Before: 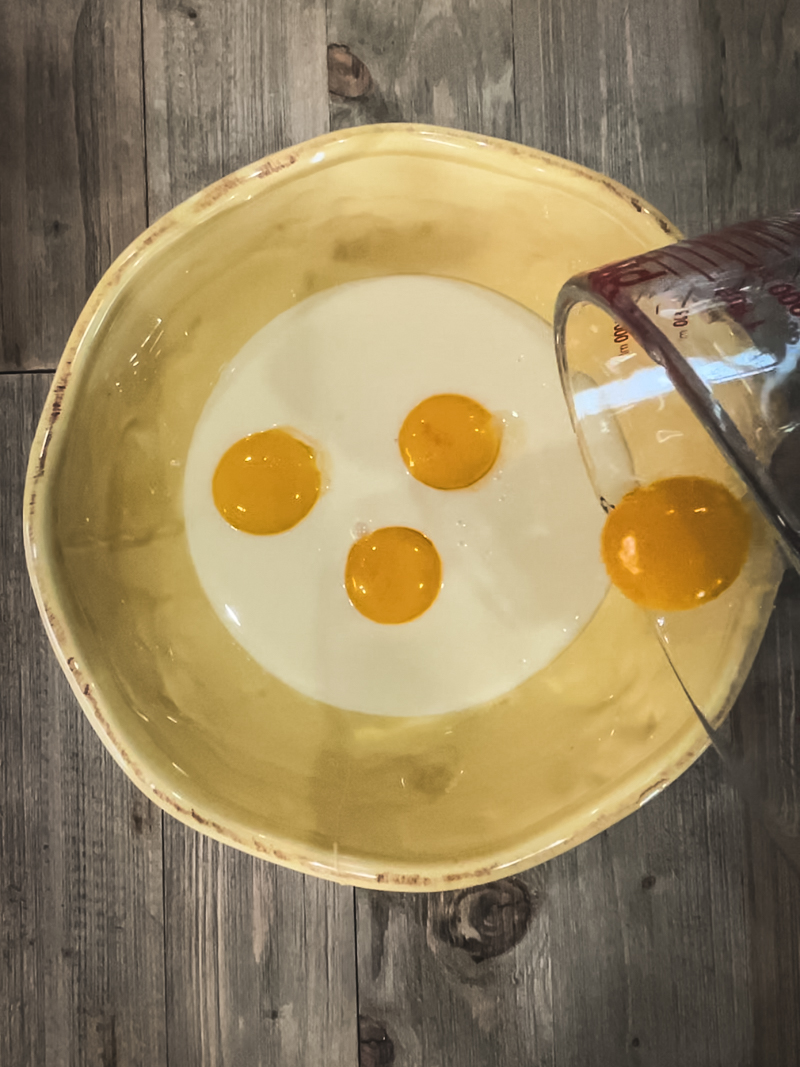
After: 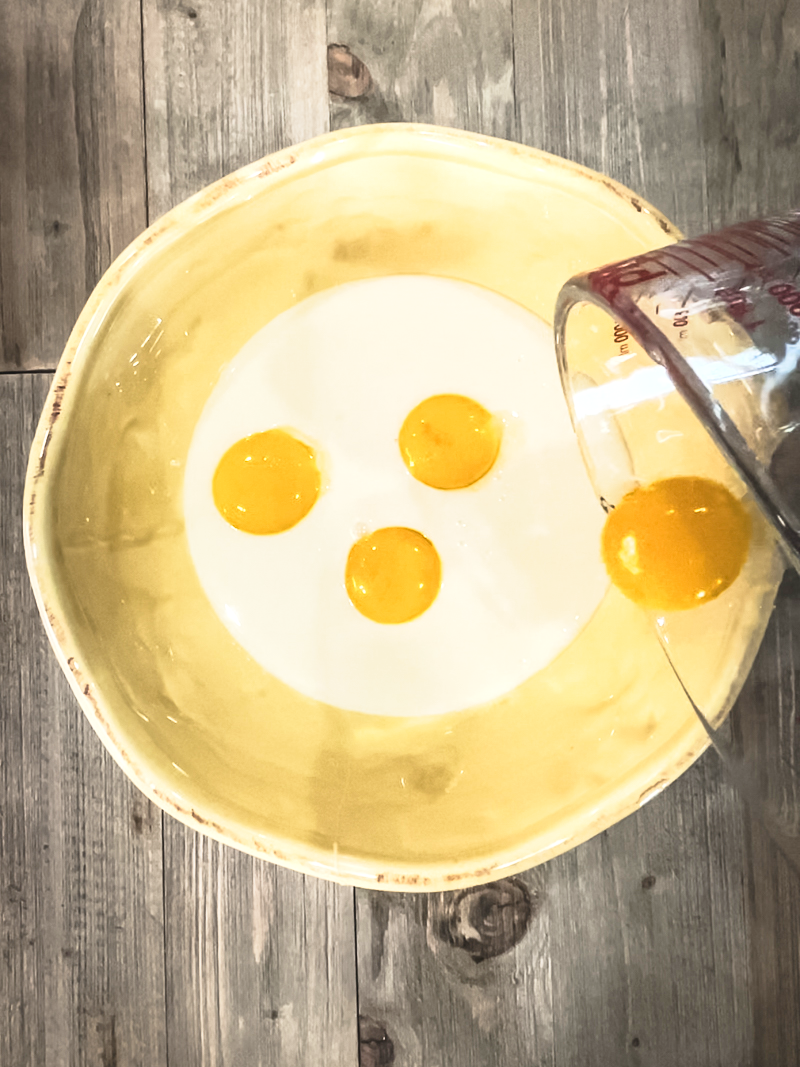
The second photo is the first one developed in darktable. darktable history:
tone curve: curves: ch0 [(0, 0) (0.062, 0.037) (0.142, 0.138) (0.359, 0.419) (0.469, 0.544) (0.634, 0.722) (0.839, 0.909) (0.998, 0.978)]; ch1 [(0, 0) (0.437, 0.408) (0.472, 0.47) (0.502, 0.503) (0.527, 0.523) (0.559, 0.573) (0.608, 0.665) (0.669, 0.748) (0.859, 0.899) (1, 1)]; ch2 [(0, 0) (0.33, 0.301) (0.421, 0.443) (0.473, 0.498) (0.502, 0.5) (0.535, 0.531) (0.575, 0.603) (0.608, 0.667) (1, 1)], preserve colors none
exposure: black level correction 0, exposure 0.693 EV, compensate highlight preservation false
